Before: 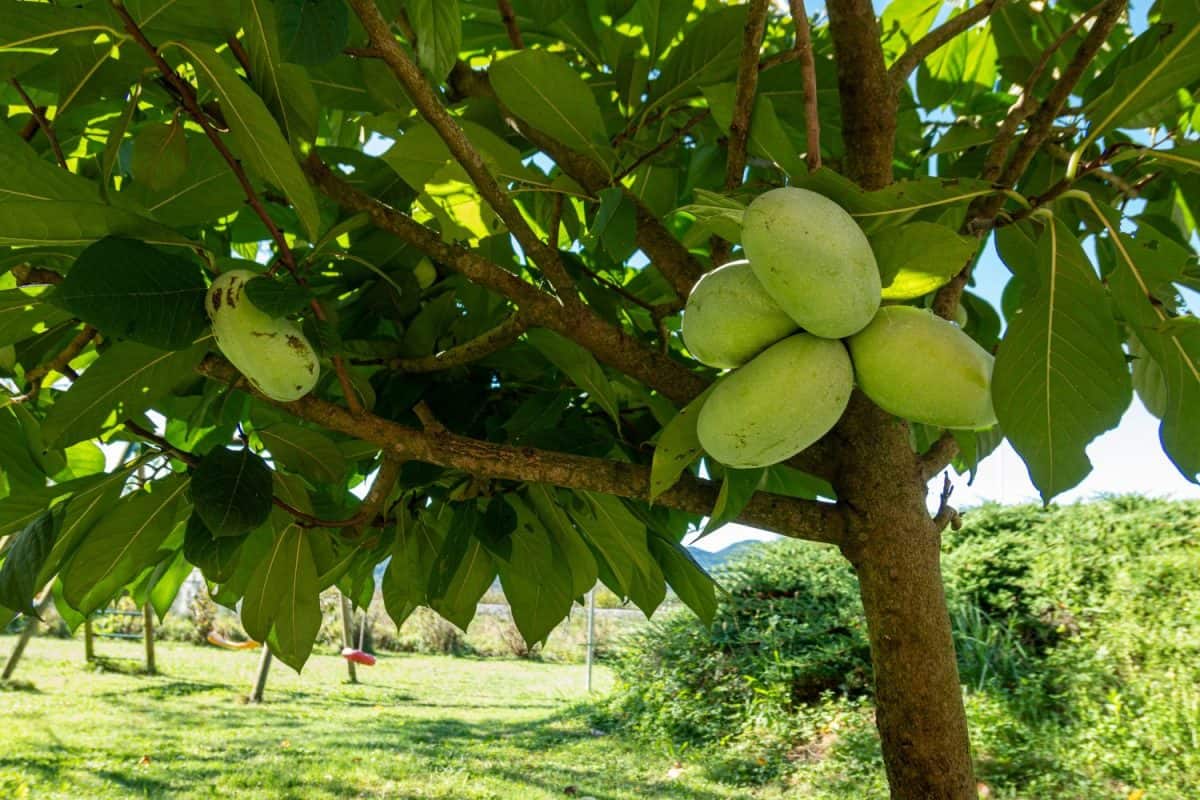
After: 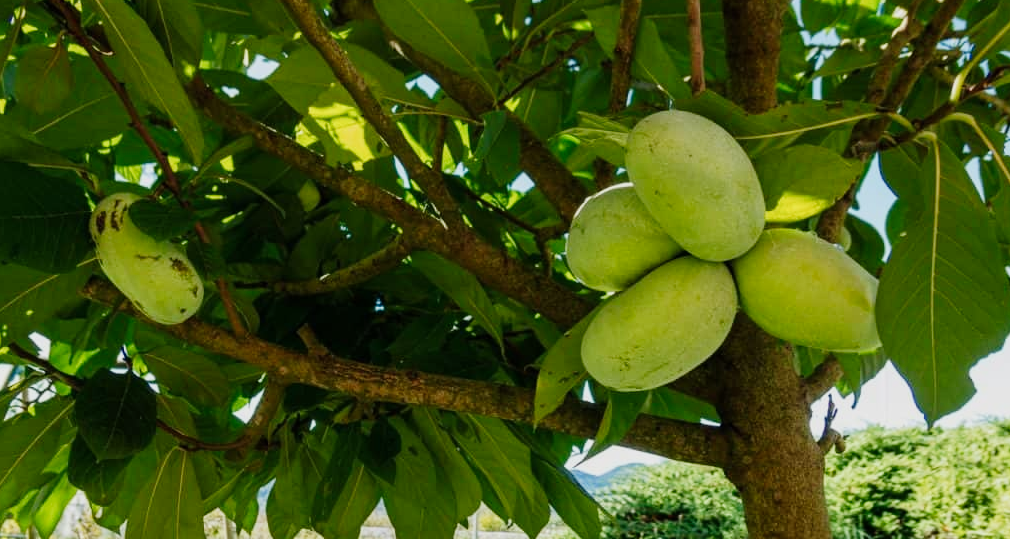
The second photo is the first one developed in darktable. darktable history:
crop and rotate: left 9.71%, top 9.723%, right 6.119%, bottom 22.787%
tone curve: curves: ch0 [(0, 0) (0.091, 0.066) (0.184, 0.16) (0.491, 0.519) (0.748, 0.765) (1, 0.919)]; ch1 [(0, 0) (0.179, 0.173) (0.322, 0.32) (0.424, 0.424) (0.502, 0.504) (0.56, 0.578) (0.631, 0.675) (0.777, 0.806) (1, 1)]; ch2 [(0, 0) (0.434, 0.447) (0.483, 0.487) (0.547, 0.573) (0.676, 0.673) (1, 1)], preserve colors none
